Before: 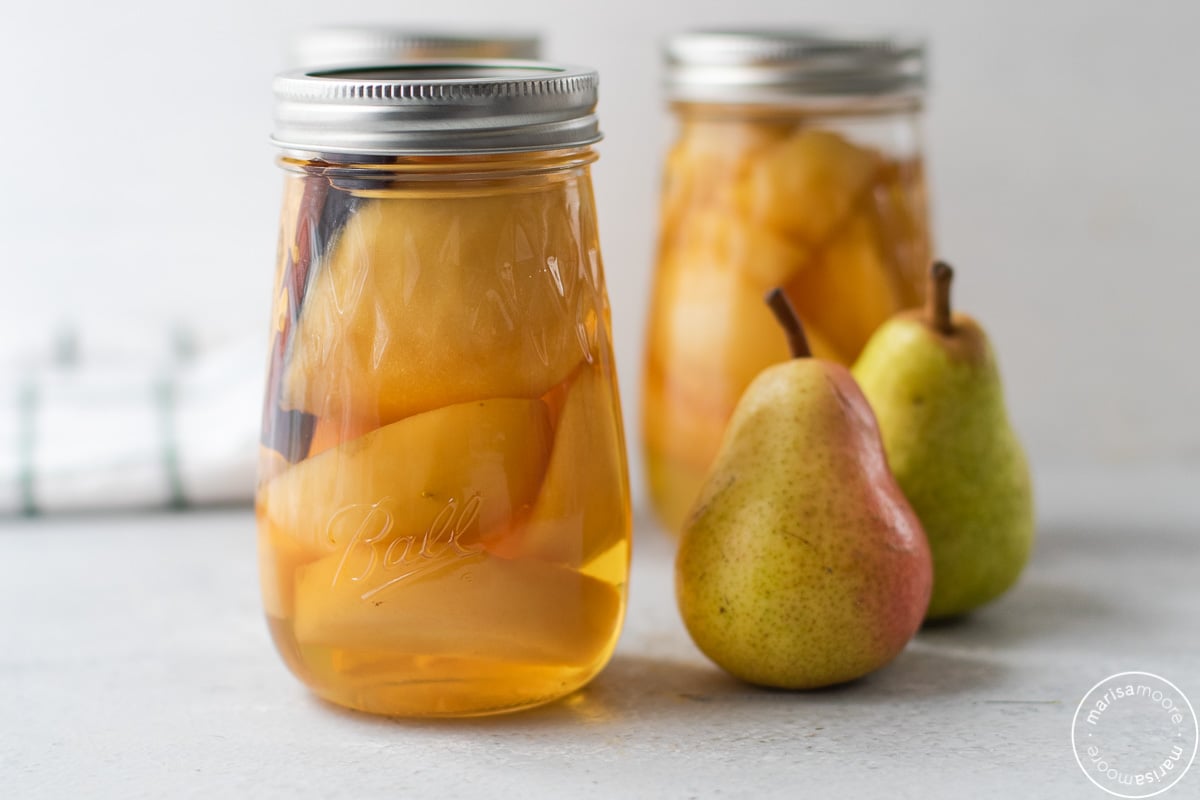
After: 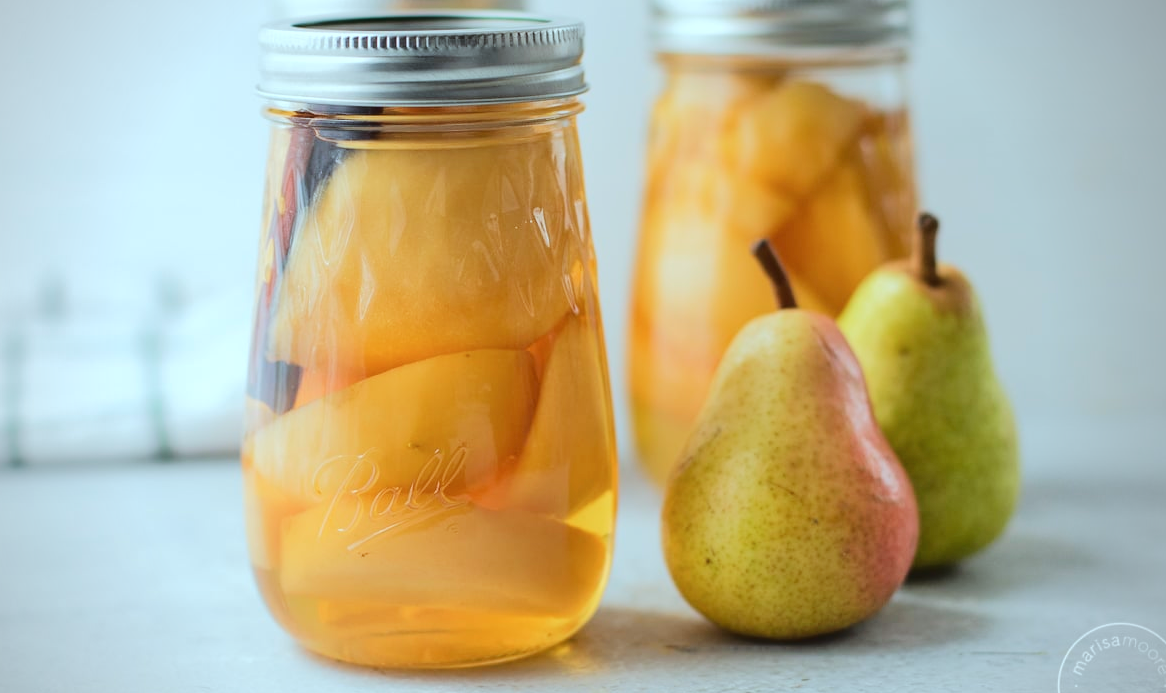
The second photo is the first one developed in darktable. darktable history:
color correction: highlights a* -10.28, highlights b* -10.3
tone curve: curves: ch0 [(0, 0) (0.003, 0.064) (0.011, 0.065) (0.025, 0.061) (0.044, 0.068) (0.069, 0.083) (0.1, 0.102) (0.136, 0.126) (0.177, 0.172) (0.224, 0.225) (0.277, 0.306) (0.335, 0.397) (0.399, 0.483) (0.468, 0.56) (0.543, 0.634) (0.623, 0.708) (0.709, 0.77) (0.801, 0.832) (0.898, 0.899) (1, 1)], color space Lab, linked channels, preserve colors none
crop: left 1.176%, top 6.186%, right 1.62%, bottom 7.081%
vignetting: on, module defaults
tone equalizer: on, module defaults
